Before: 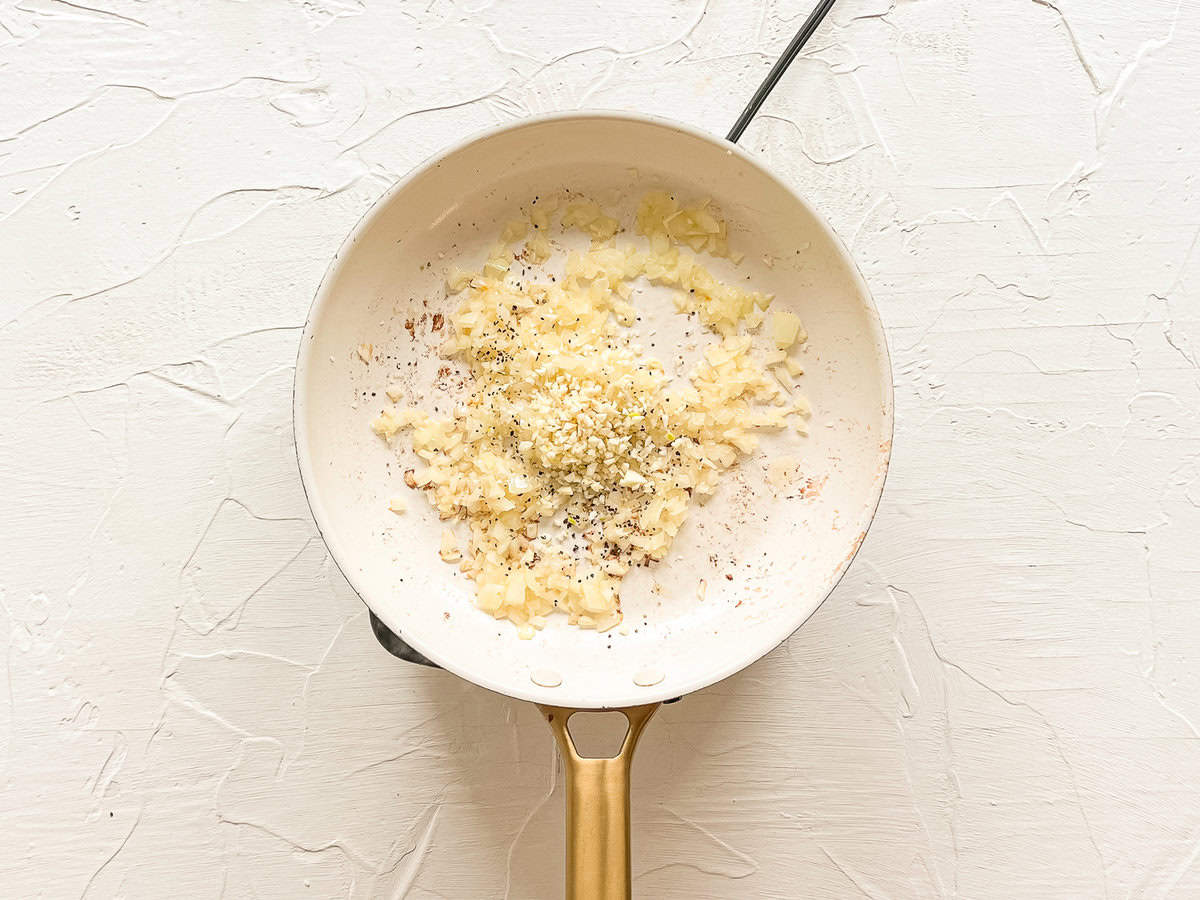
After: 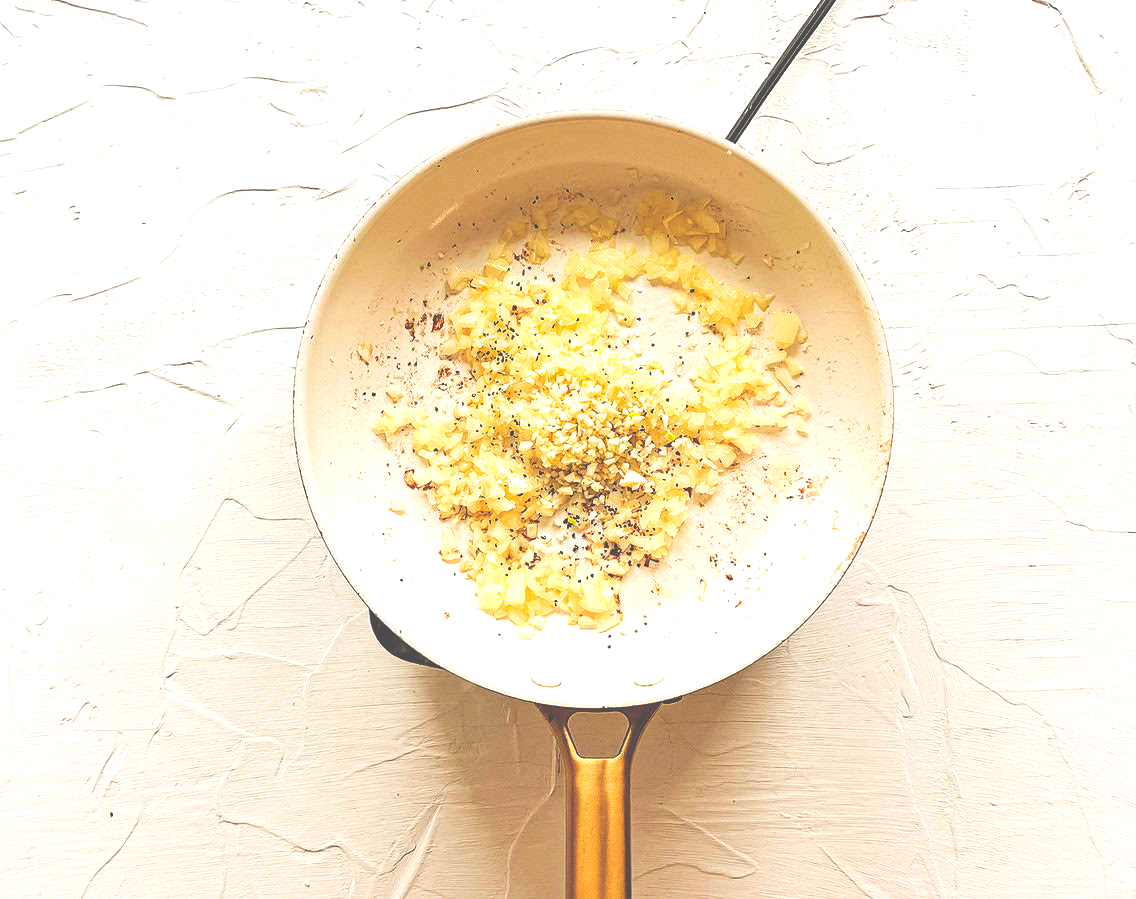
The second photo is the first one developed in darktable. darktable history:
contrast brightness saturation: brightness 0.15
crop and rotate: left 0%, right 5.315%
base curve: curves: ch0 [(0, 0.036) (0.083, 0.04) (0.804, 1)], preserve colors none
